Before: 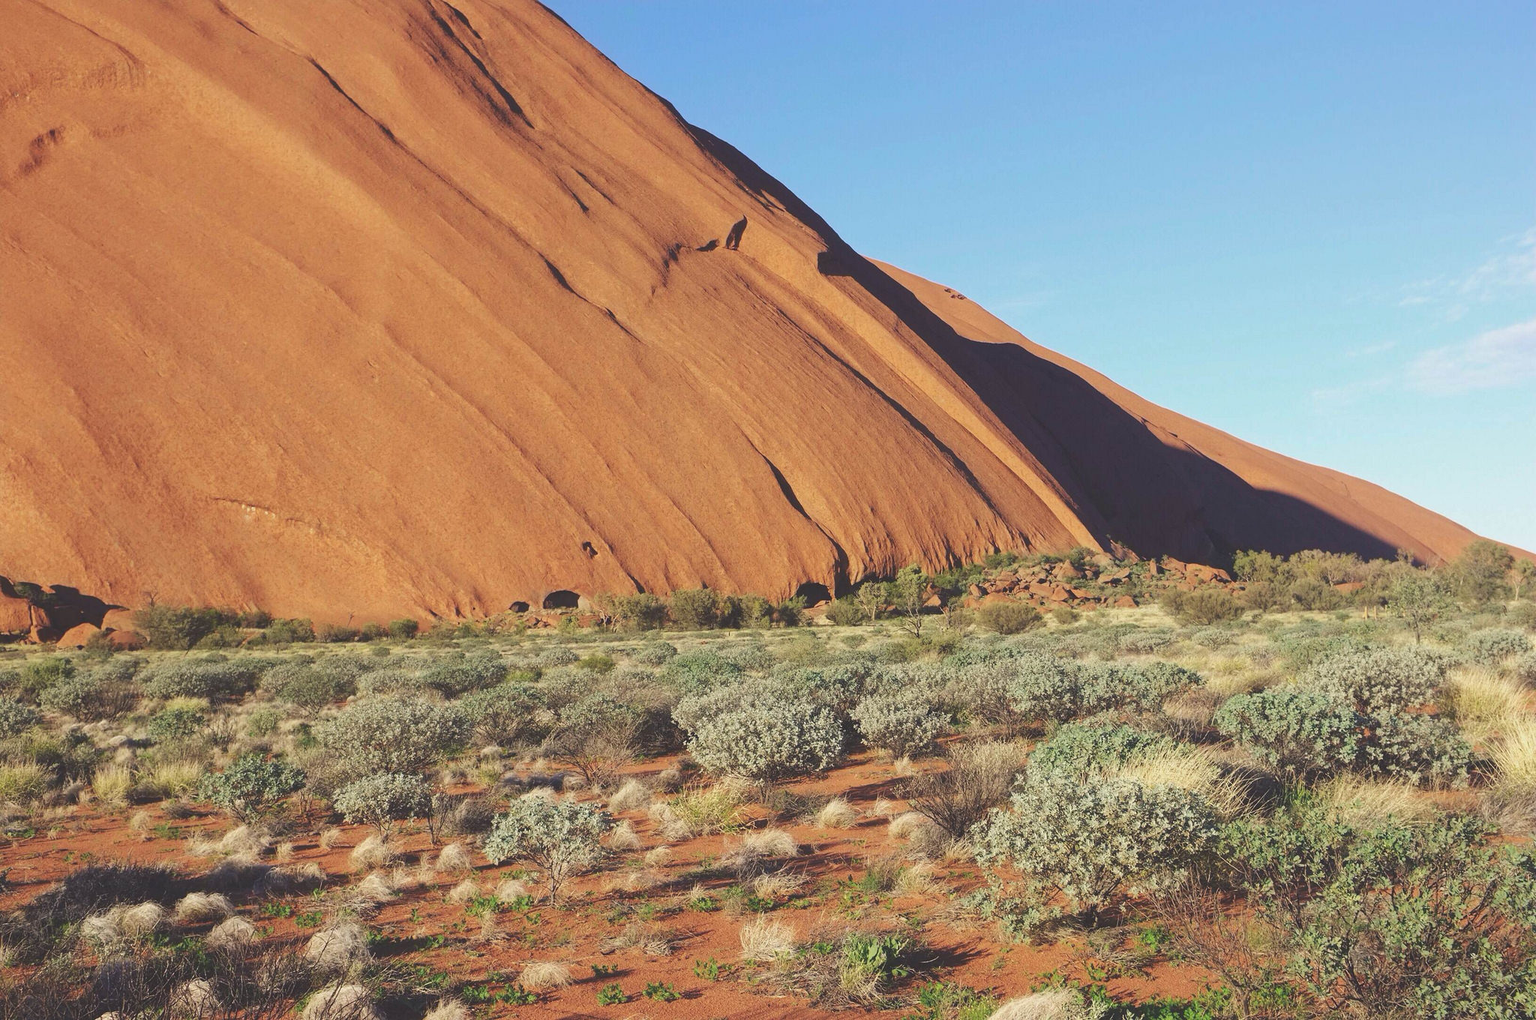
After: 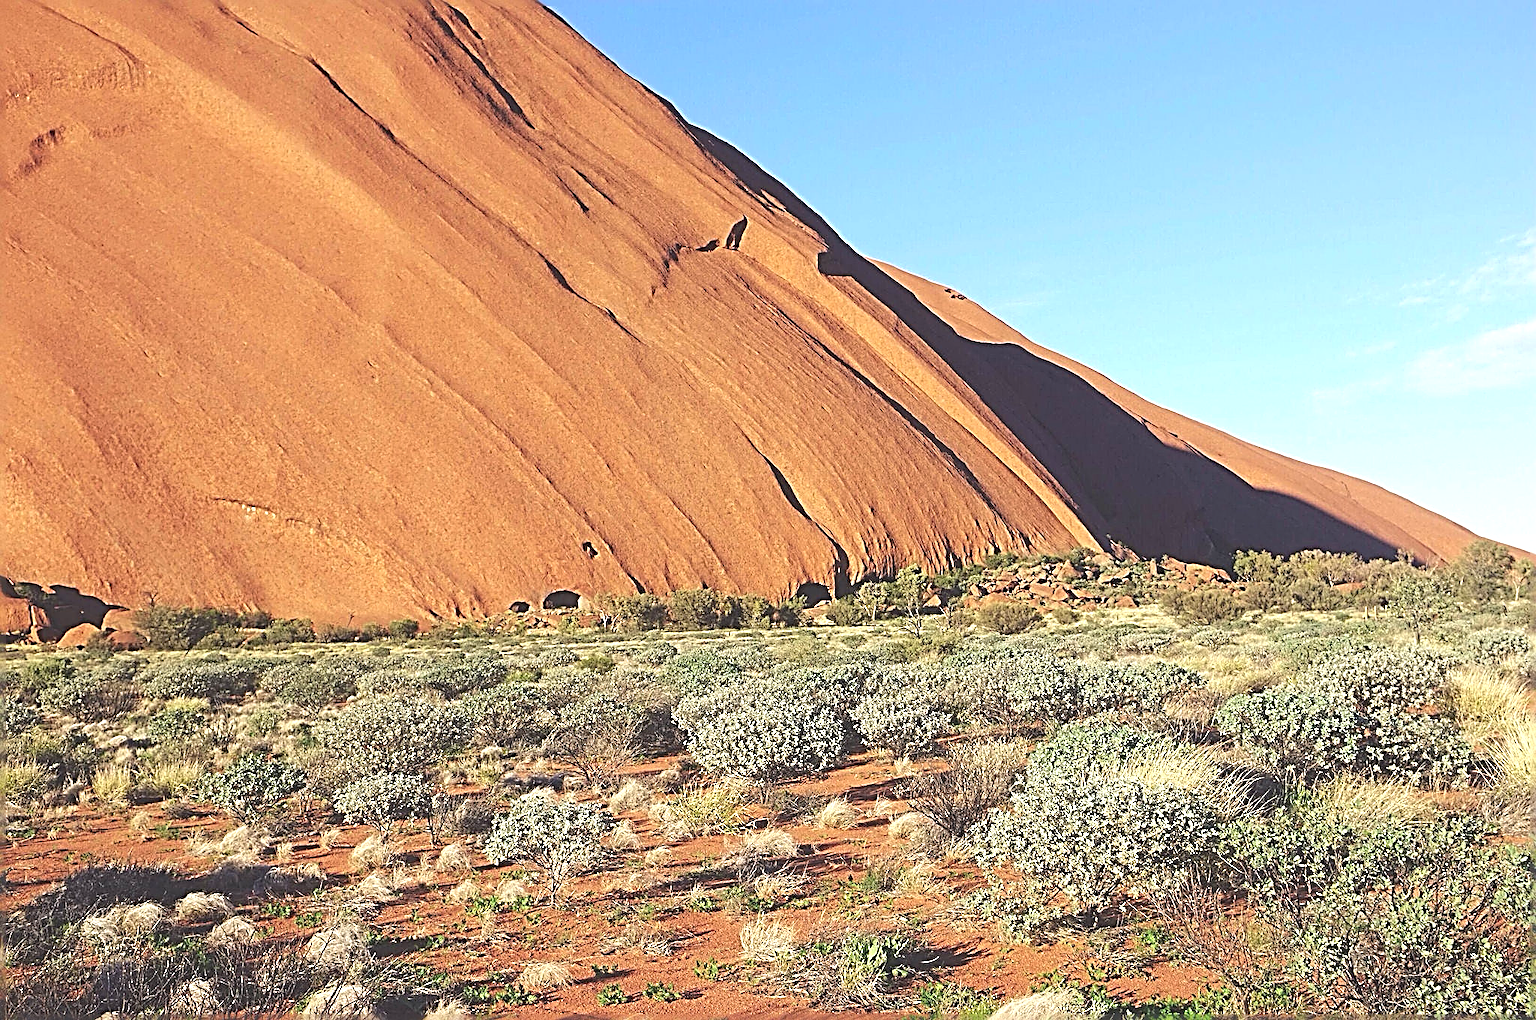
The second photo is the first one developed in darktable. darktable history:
sharpen: radius 3.158, amount 1.731
exposure: exposure 0.485 EV, compensate highlight preservation false
